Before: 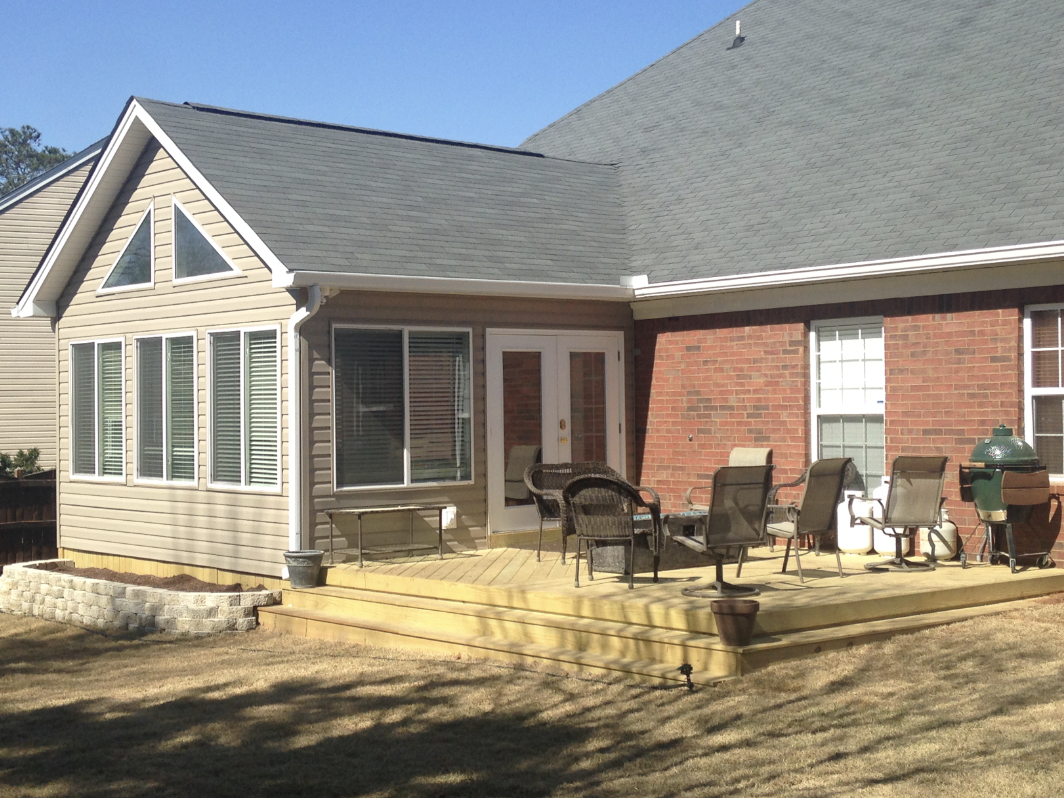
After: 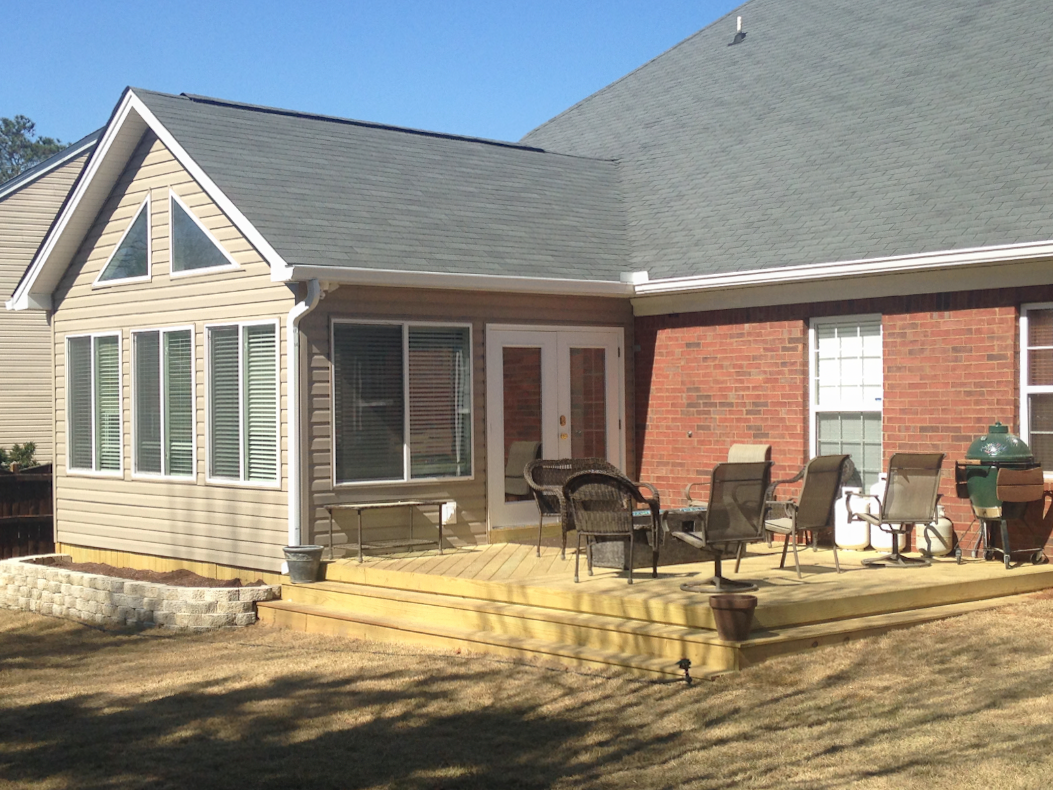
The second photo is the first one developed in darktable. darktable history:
rotate and perspective: rotation 0.174°, lens shift (vertical) 0.013, lens shift (horizontal) 0.019, shear 0.001, automatic cropping original format, crop left 0.007, crop right 0.991, crop top 0.016, crop bottom 0.997
contrast equalizer: y [[0.5, 0.5, 0.472, 0.5, 0.5, 0.5], [0.5 ×6], [0.5 ×6], [0 ×6], [0 ×6]]
